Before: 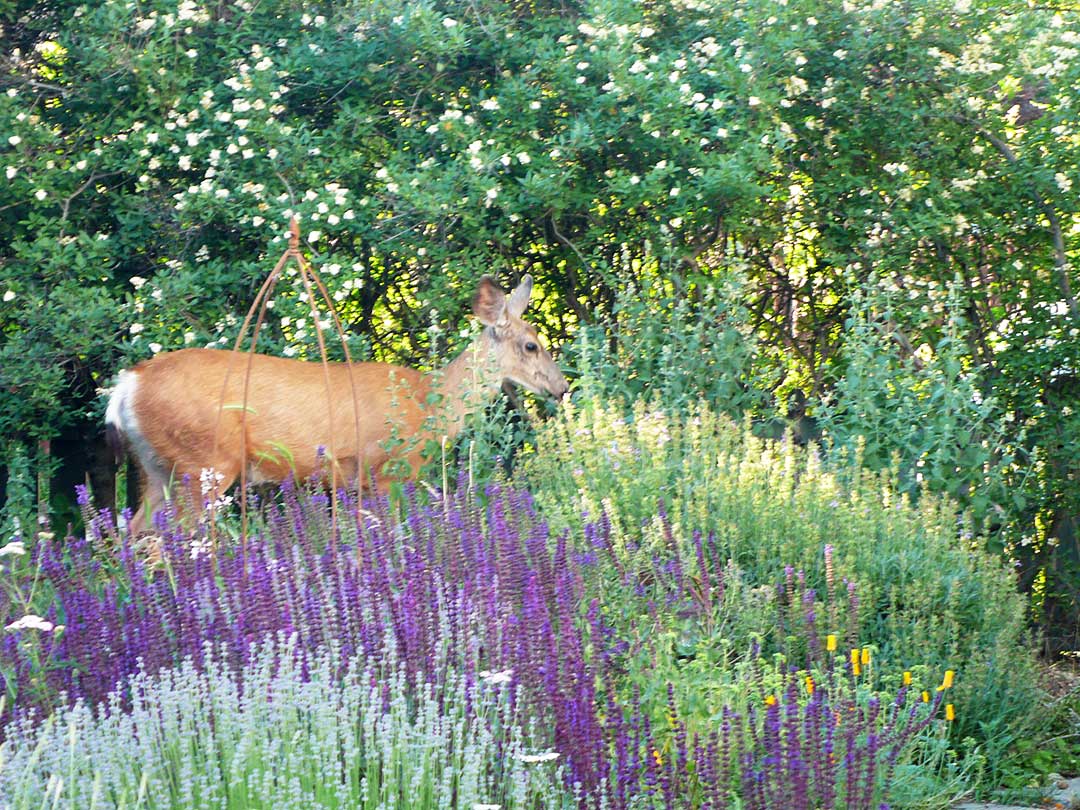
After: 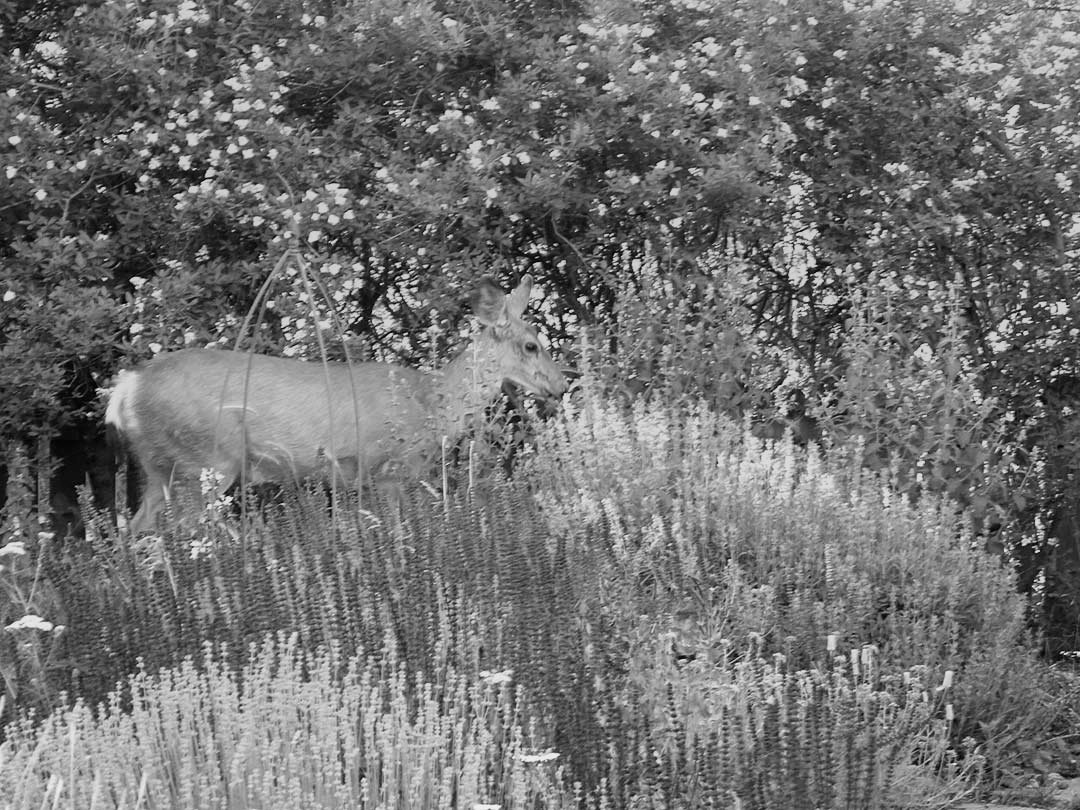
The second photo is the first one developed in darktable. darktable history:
graduated density: rotation 5.63°, offset 76.9
color zones: curves: ch1 [(0.239, 0.552) (0.75, 0.5)]; ch2 [(0.25, 0.462) (0.749, 0.457)], mix 25.94%
monochrome: a 32, b 64, size 2.3
